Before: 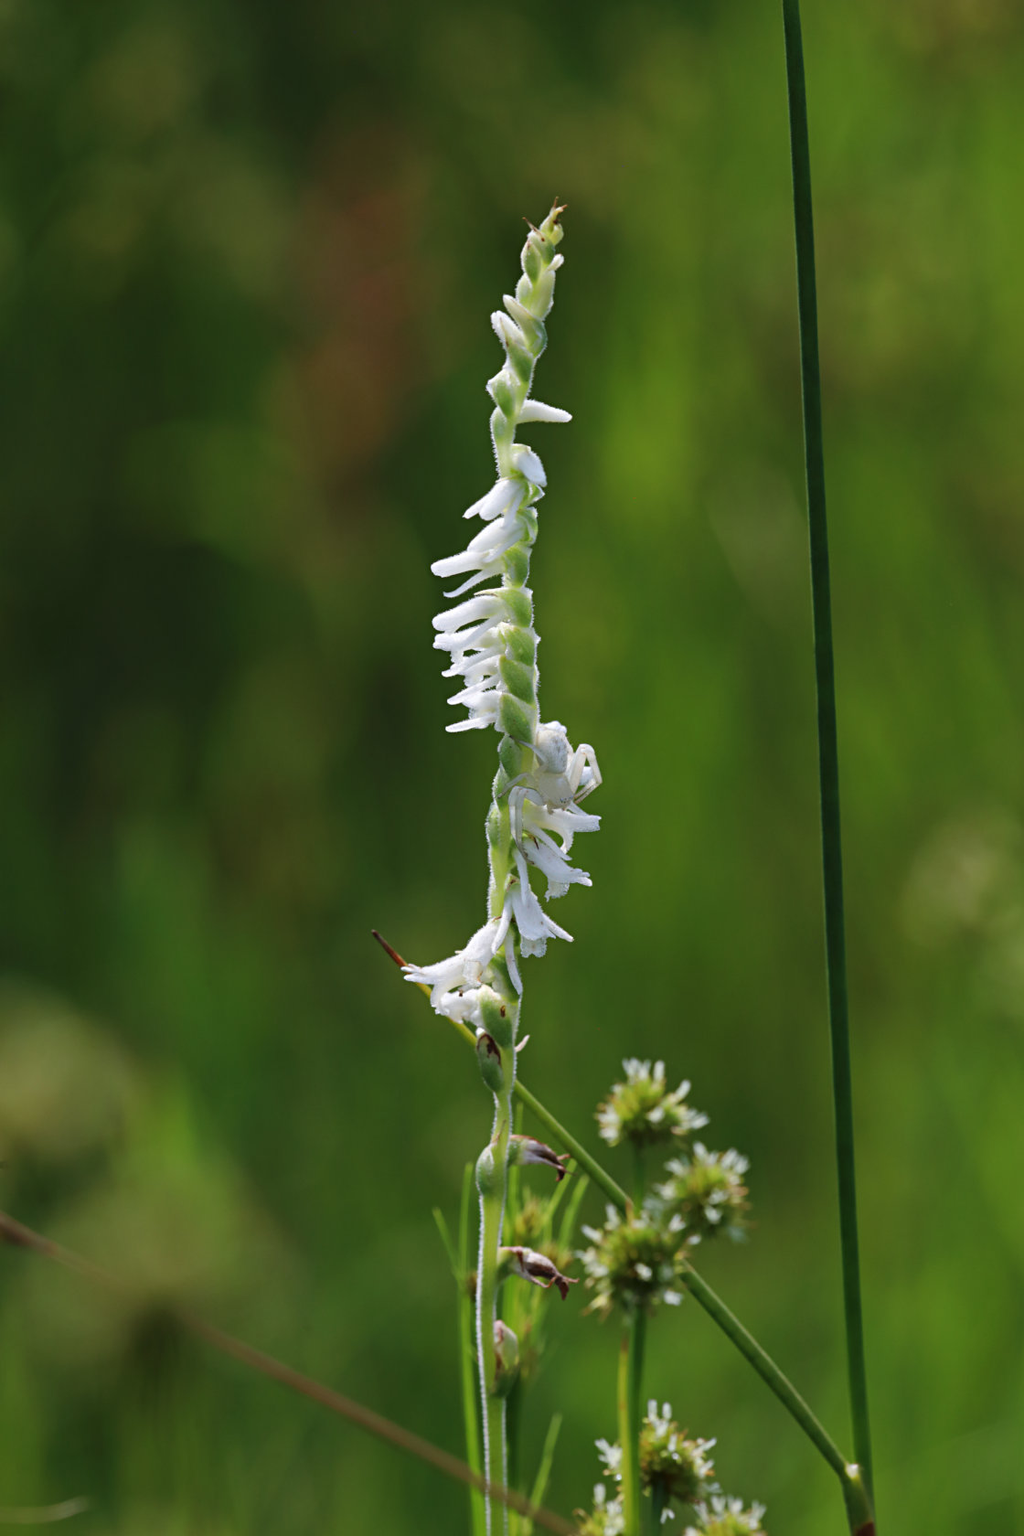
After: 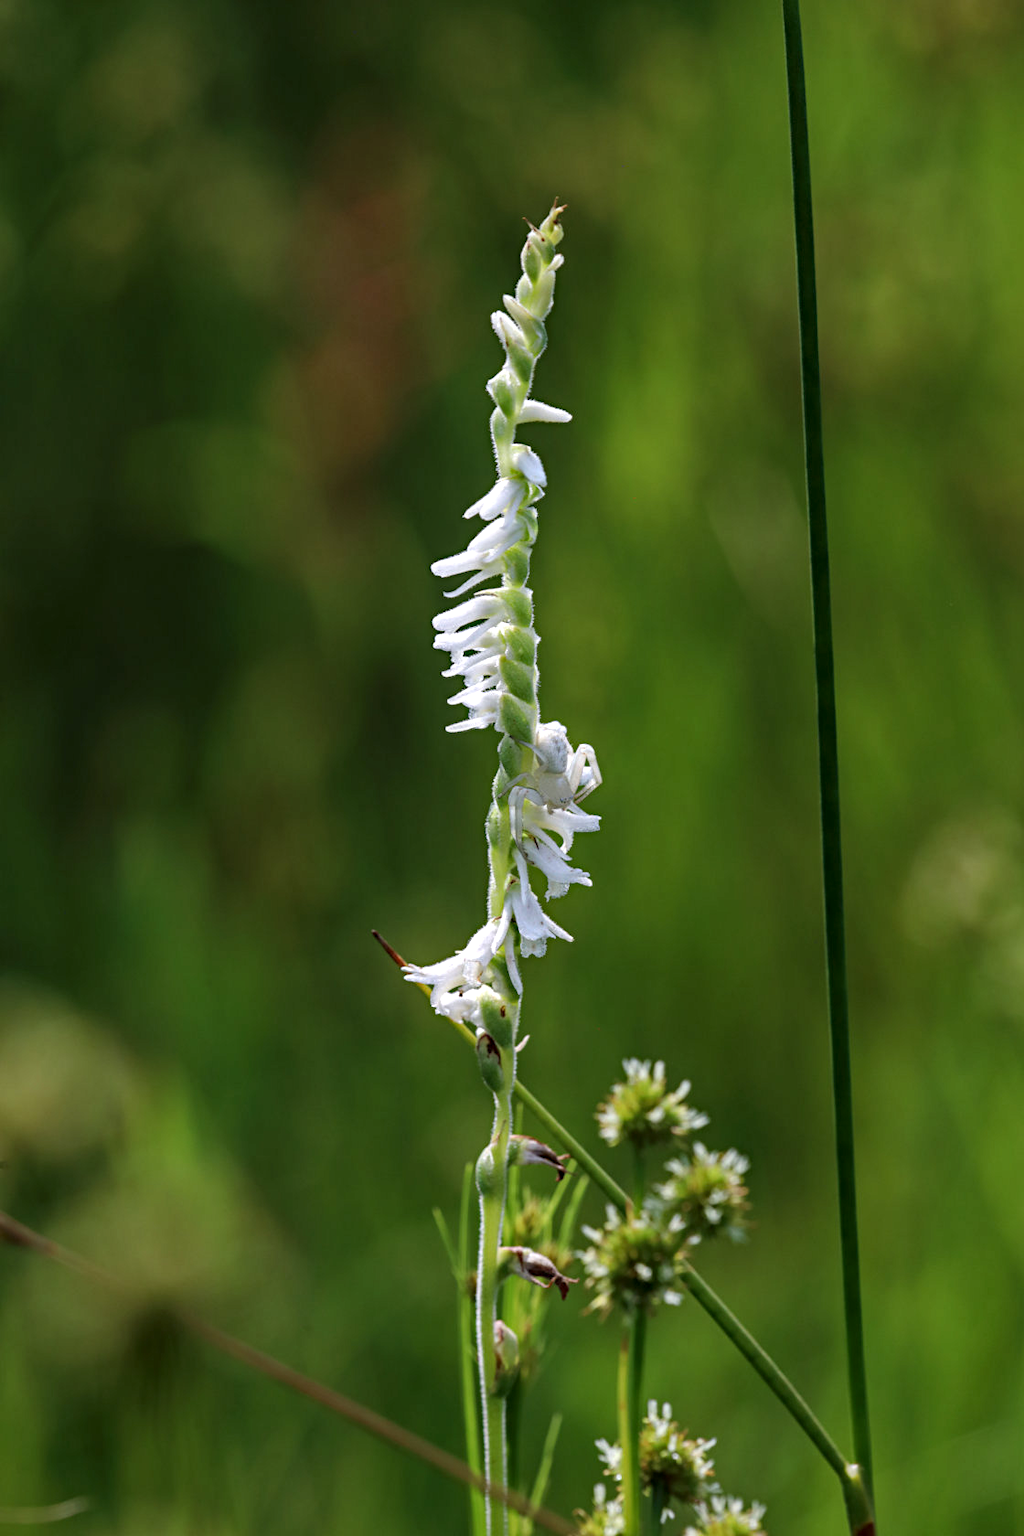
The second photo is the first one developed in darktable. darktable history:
haze removal: compatibility mode true
local contrast: detail 130%
